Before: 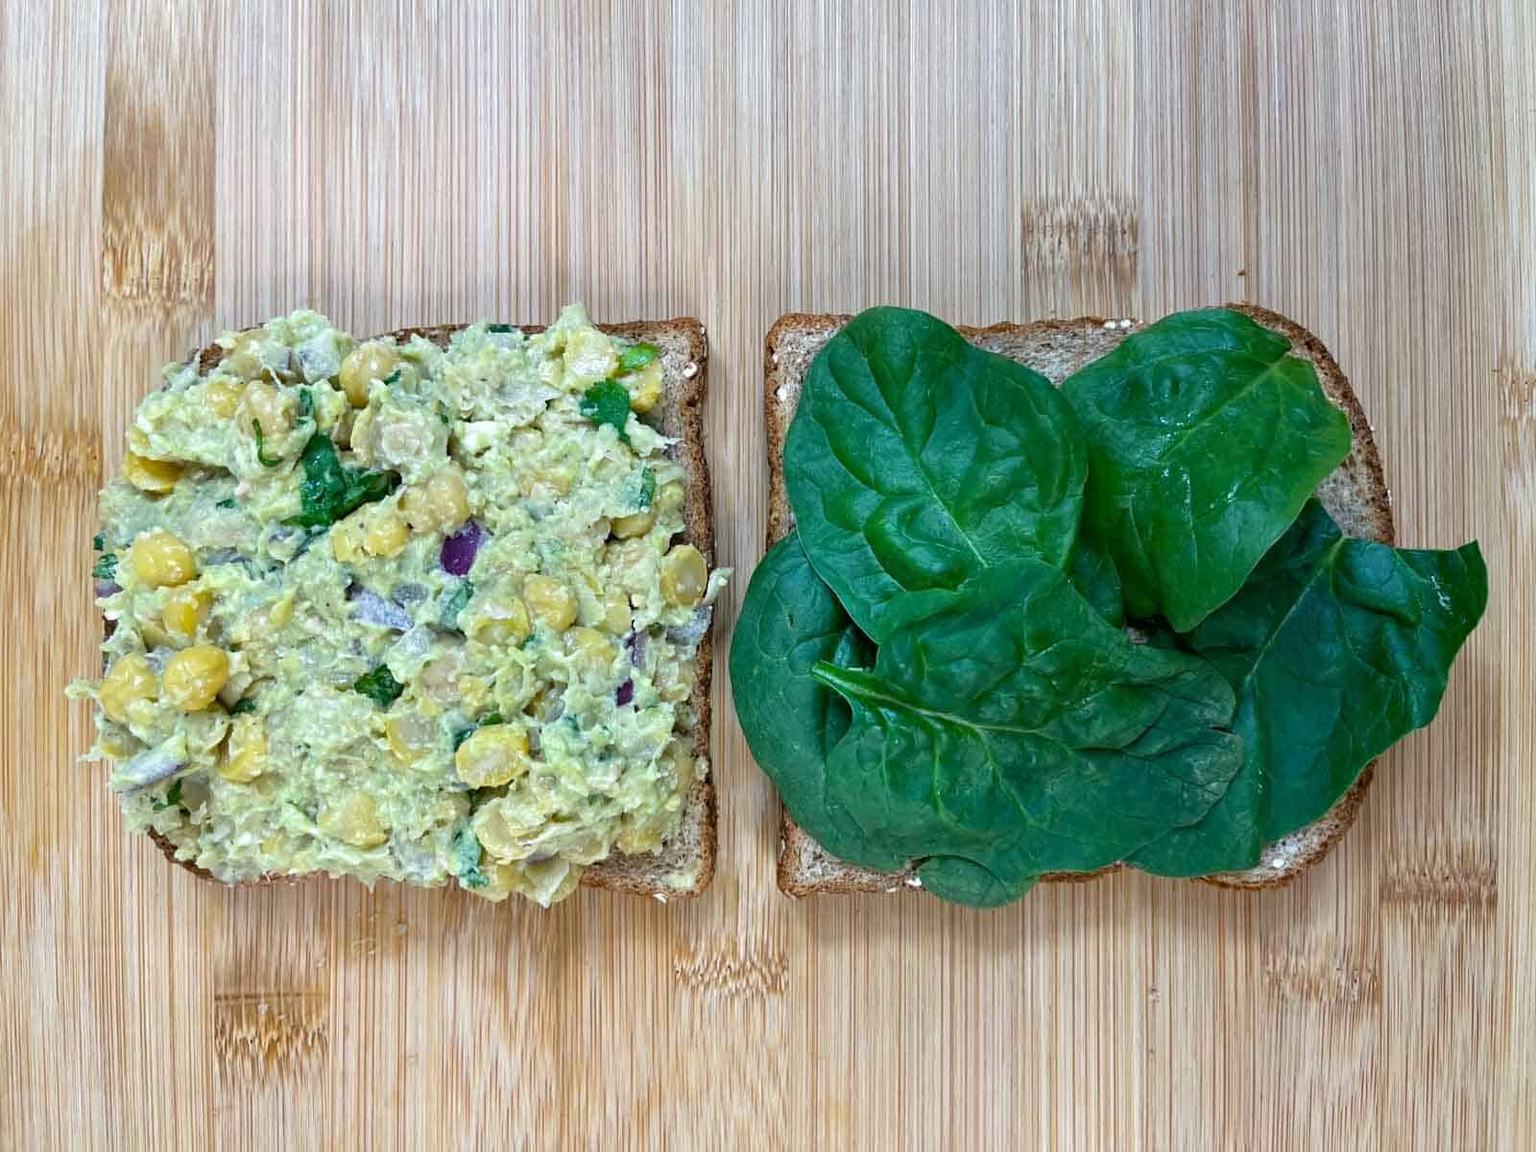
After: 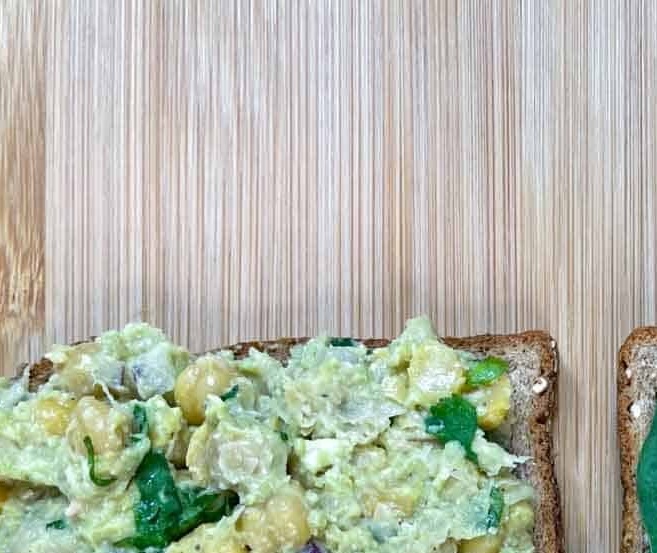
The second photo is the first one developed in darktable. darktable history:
crop and rotate: left 11.227%, top 0.061%, right 47.68%, bottom 53.841%
